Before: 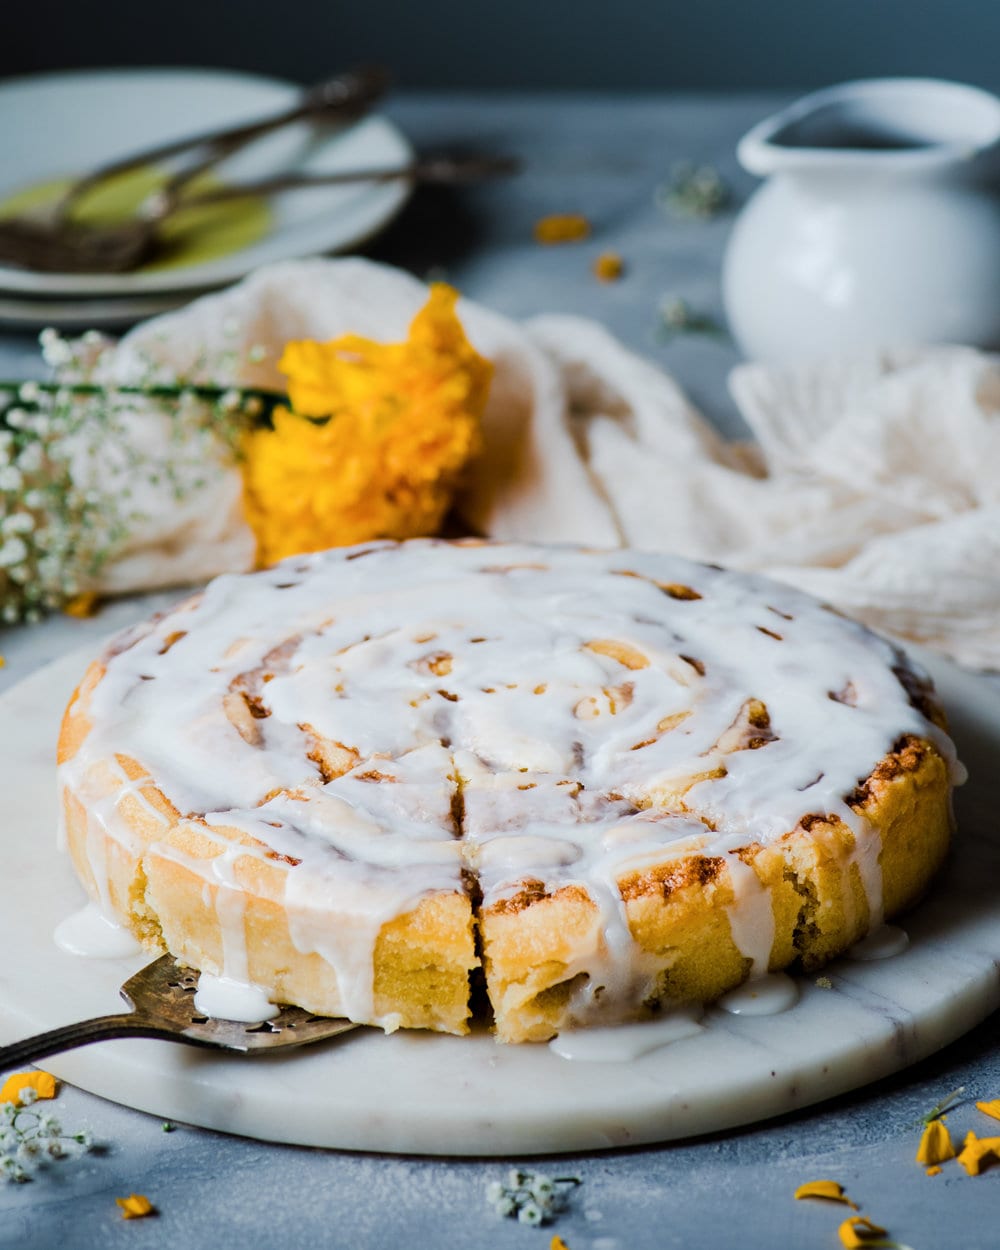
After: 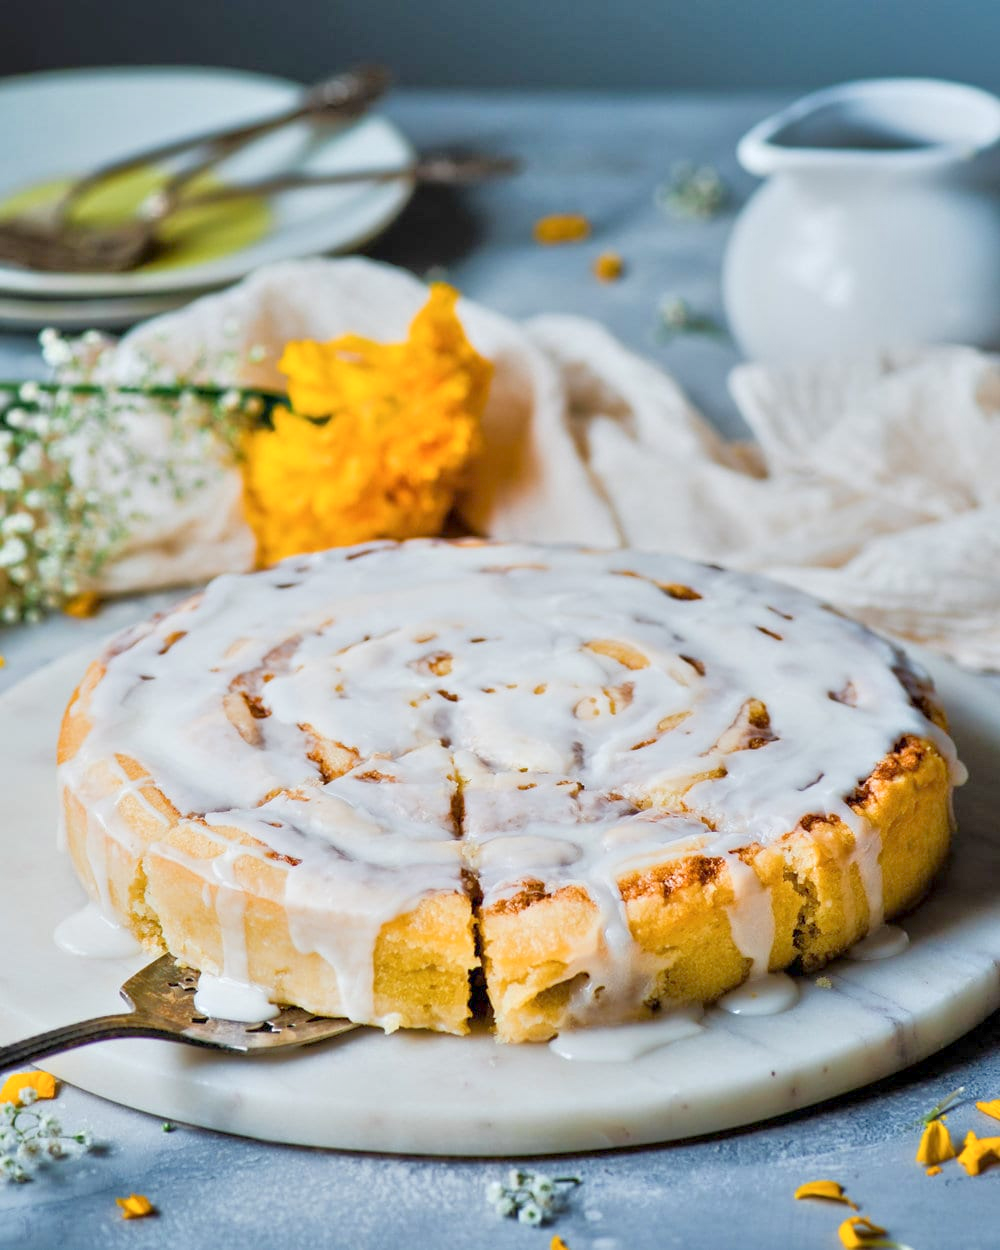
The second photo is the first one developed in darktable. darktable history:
tone equalizer: -8 EV 1.96 EV, -7 EV 1.99 EV, -6 EV 1.98 EV, -5 EV 1.98 EV, -4 EV 1.96 EV, -3 EV 1.47 EV, -2 EV 0.983 EV, -1 EV 0.485 EV
